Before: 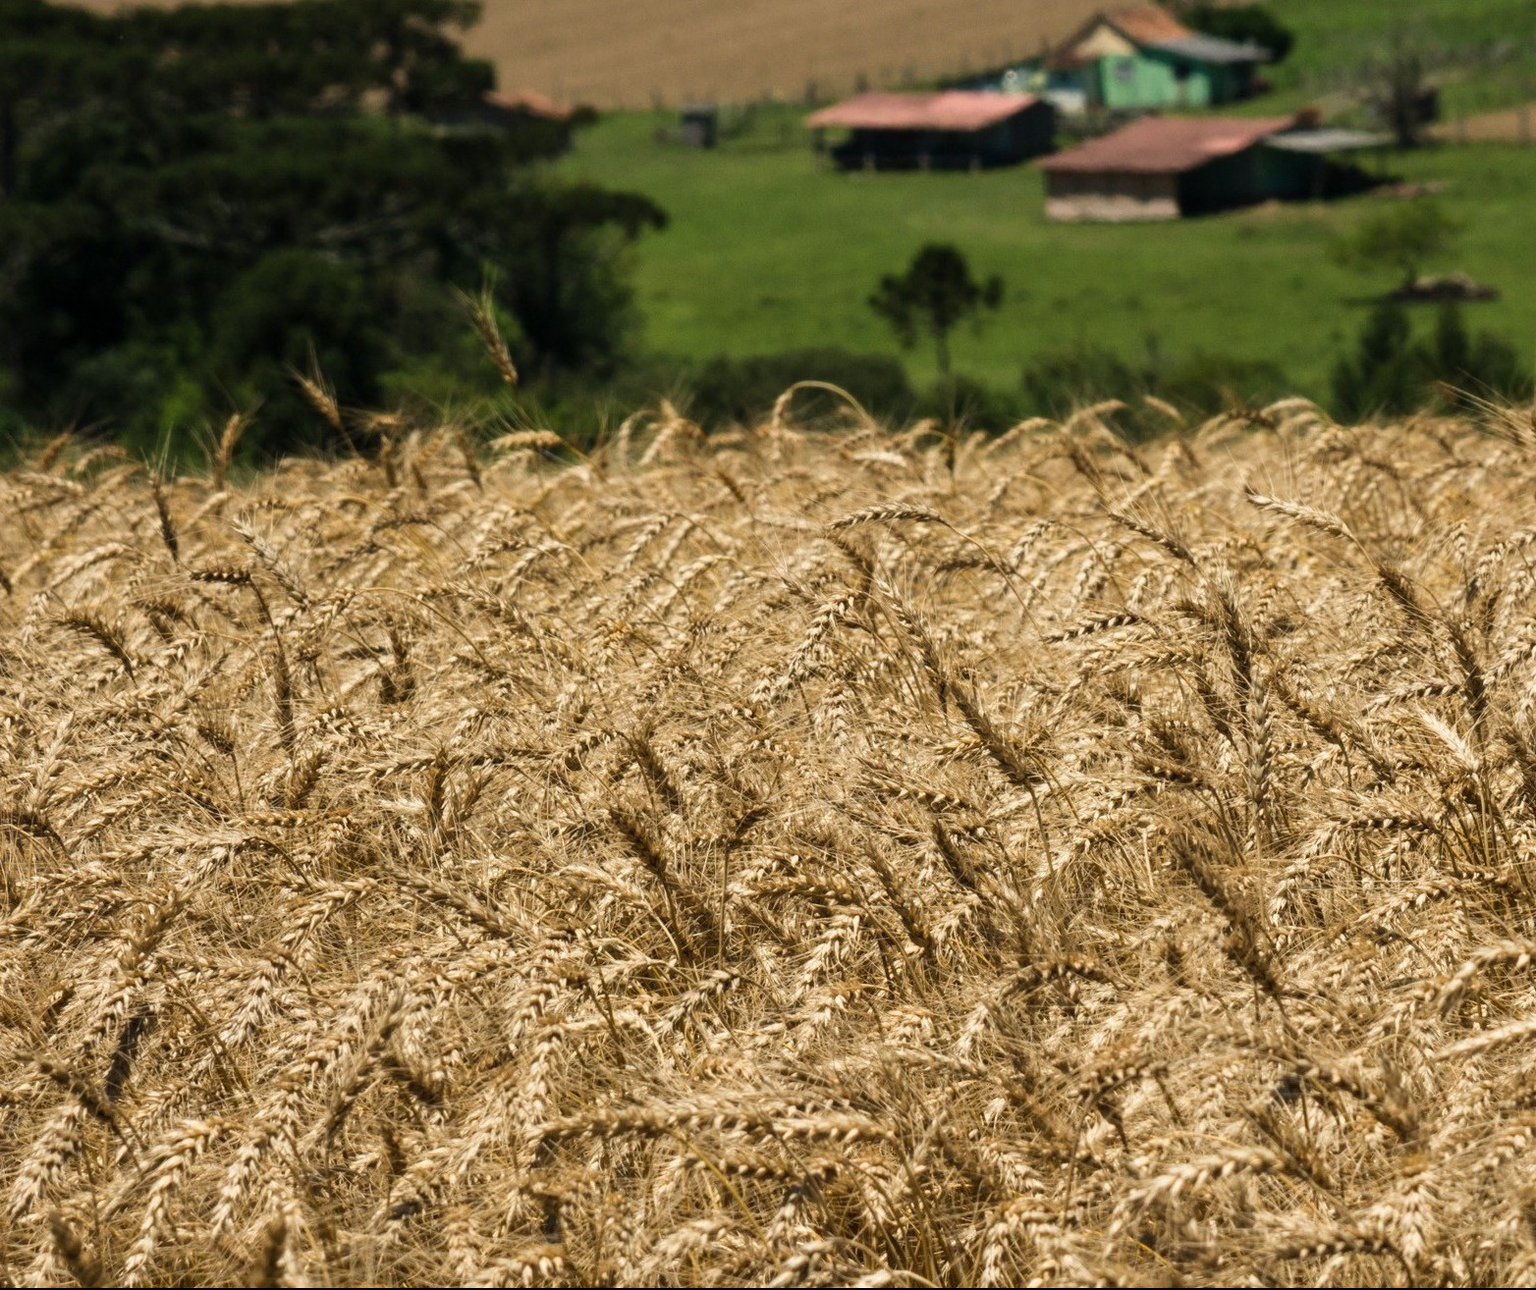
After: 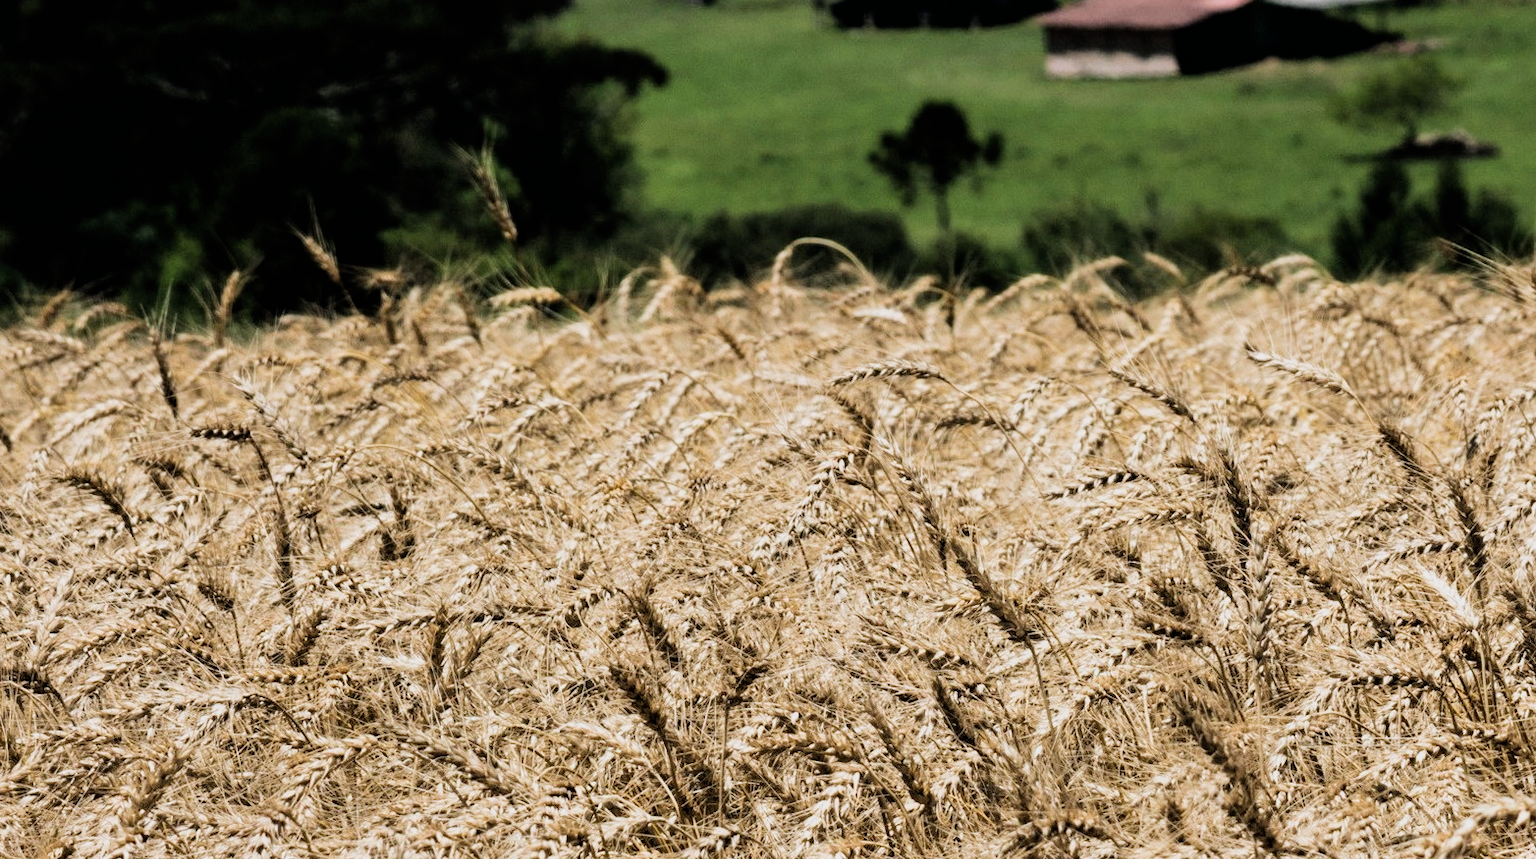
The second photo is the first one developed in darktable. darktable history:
crop: top 11.136%, bottom 22.247%
color calibration: illuminant as shot in camera, x 0.37, y 0.382, temperature 4316.13 K
exposure: exposure 0.376 EV, compensate highlight preservation false
filmic rgb: black relative exposure -5.04 EV, white relative exposure 4 EV, hardness 2.89, contrast 1.299, highlights saturation mix -30.39%
